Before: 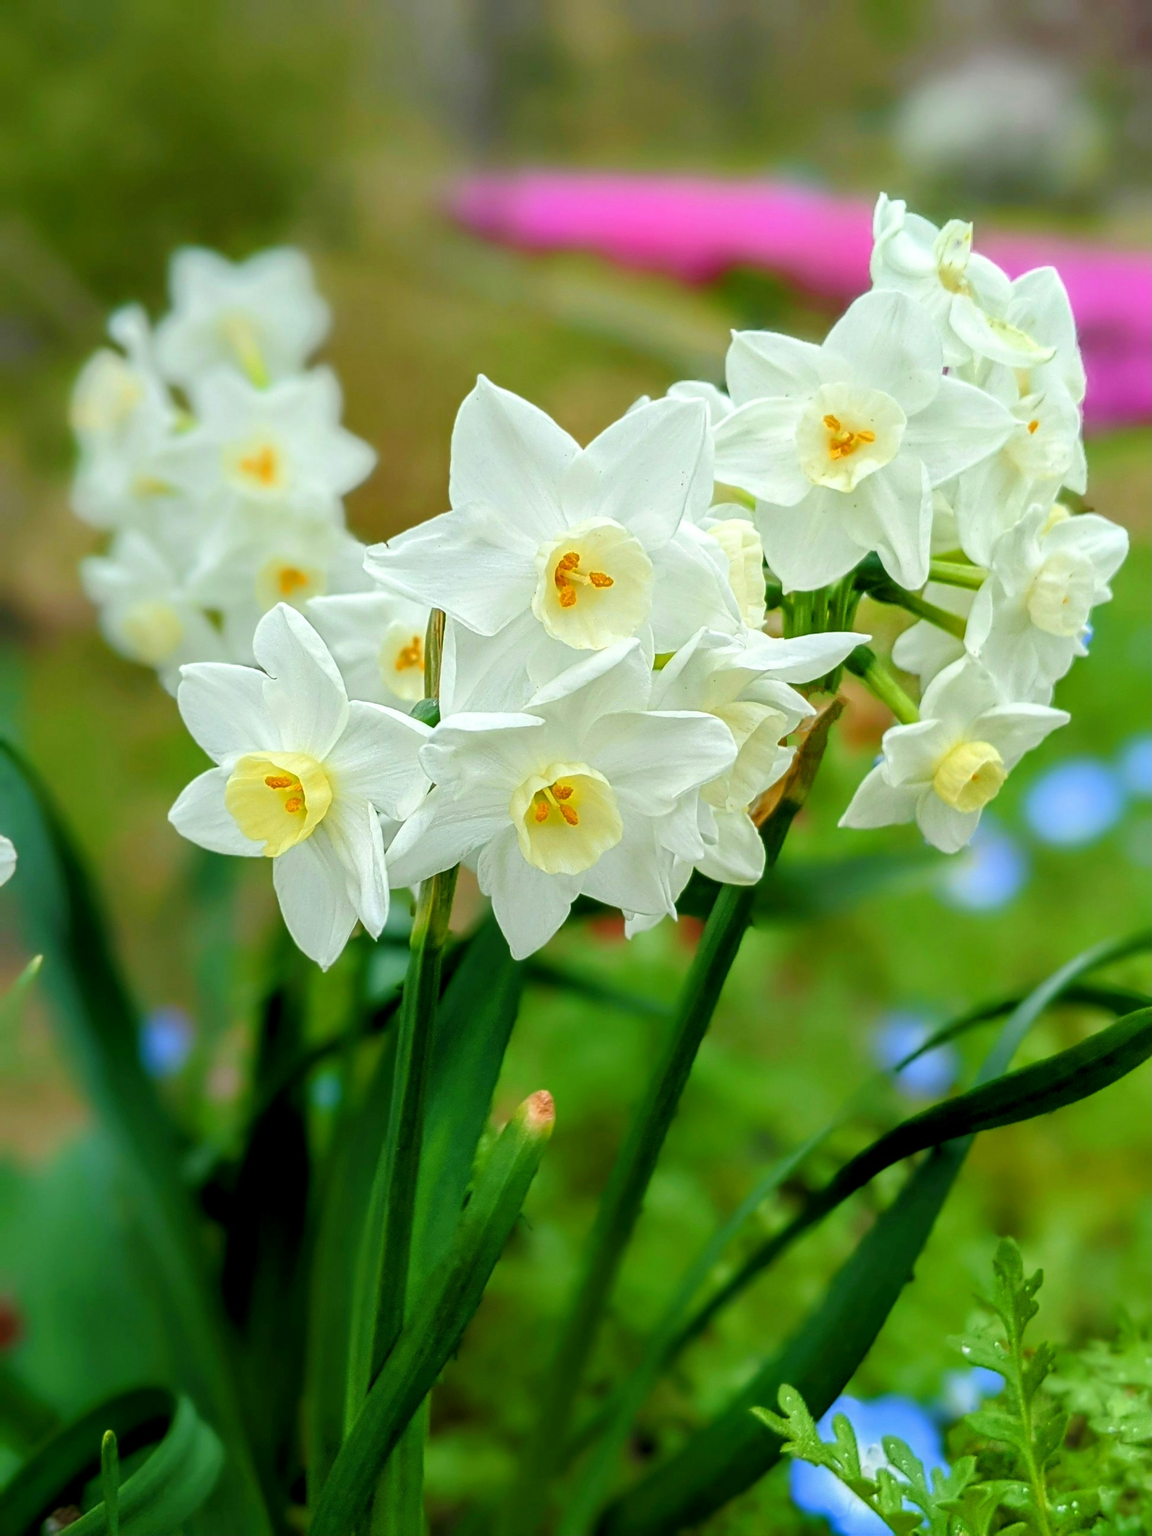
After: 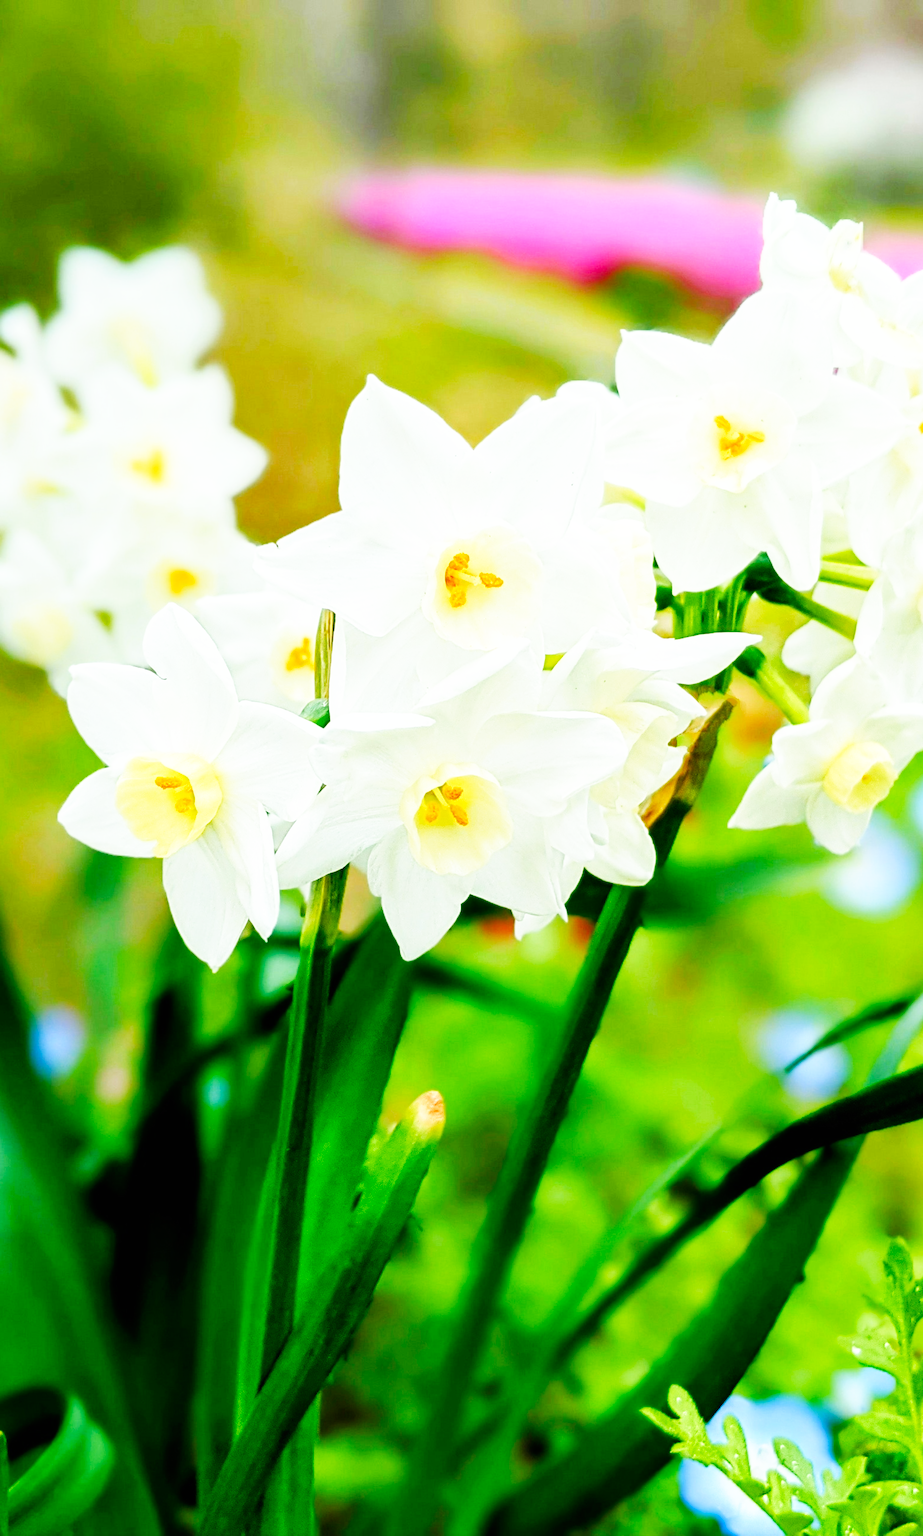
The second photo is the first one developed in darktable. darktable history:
crop and rotate: left 9.597%, right 10.195%
rotate and perspective: crop left 0, crop top 0
base curve: curves: ch0 [(0, 0) (0.007, 0.004) (0.027, 0.03) (0.046, 0.07) (0.207, 0.54) (0.442, 0.872) (0.673, 0.972) (1, 1)], preserve colors none
